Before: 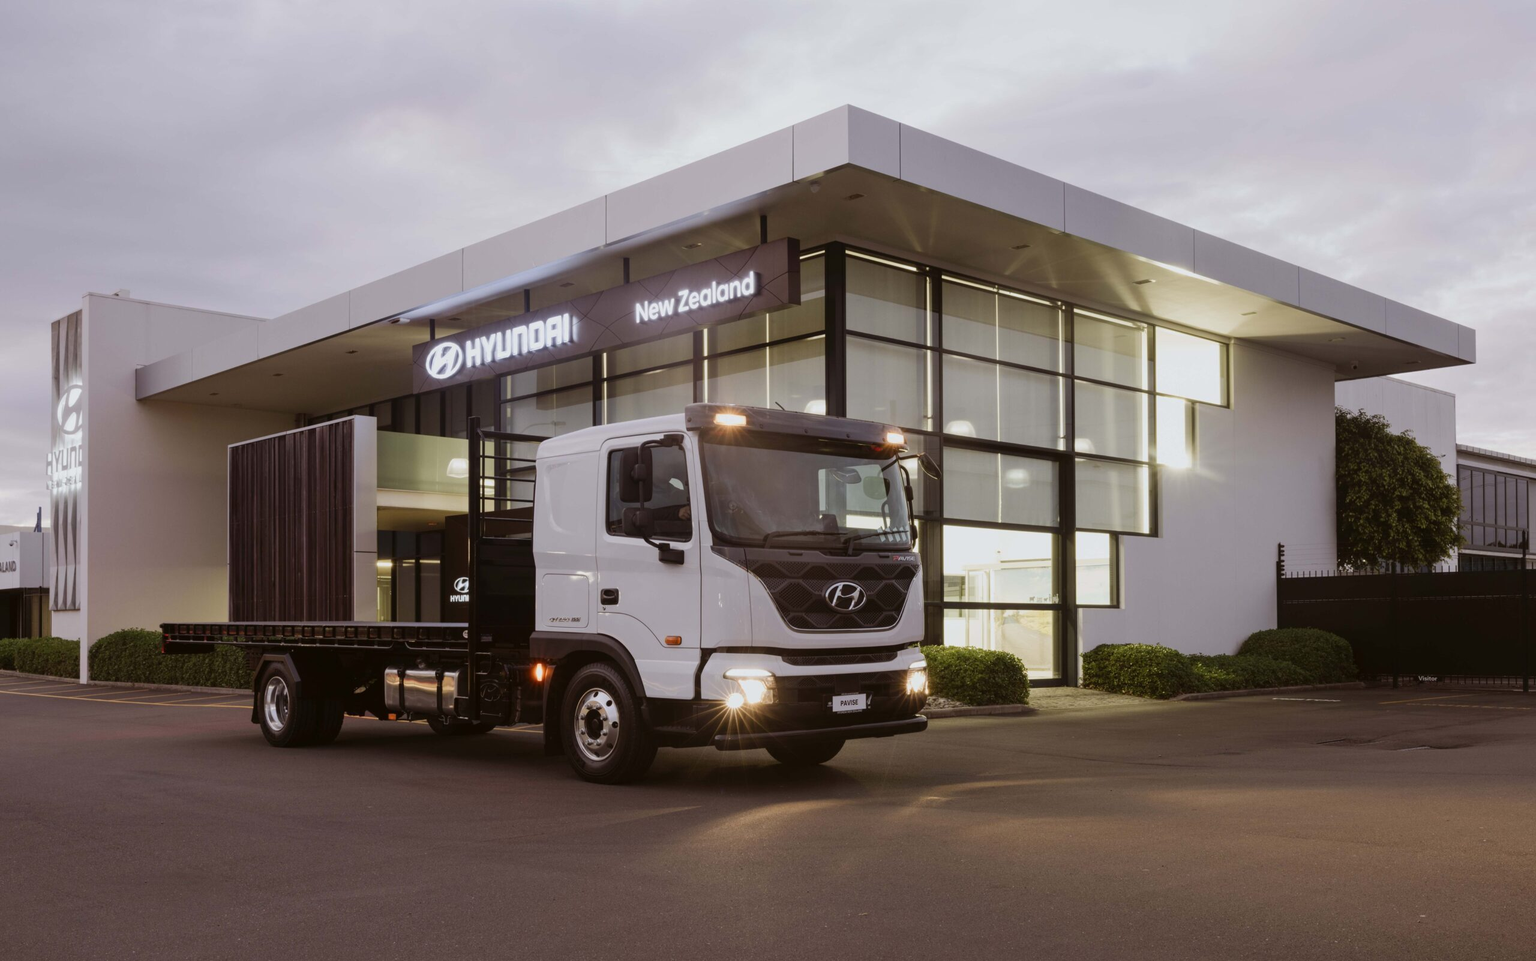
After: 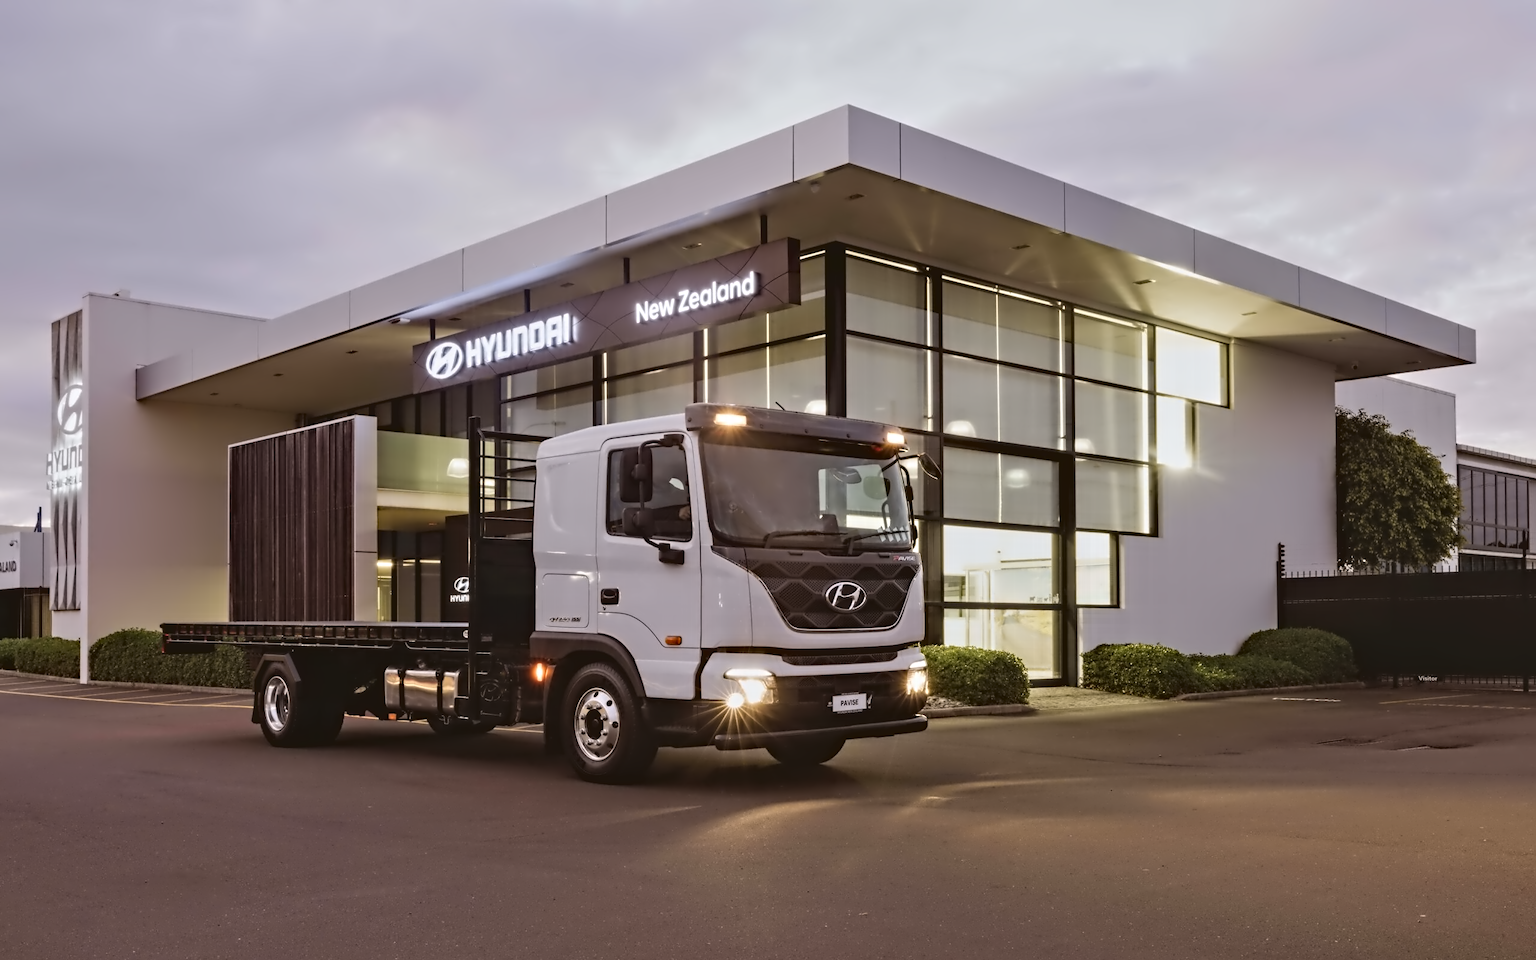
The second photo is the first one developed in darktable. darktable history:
contrast equalizer: octaves 7, y [[0.5, 0.542, 0.583, 0.625, 0.667, 0.708], [0.5 ×6], [0.5 ×6], [0, 0.033, 0.067, 0.1, 0.133, 0.167], [0, 0.05, 0.1, 0.15, 0.2, 0.25]]
haze removal: compatibility mode true, adaptive false
contrast brightness saturation: contrast -0.1, brightness 0.05, saturation 0.08
